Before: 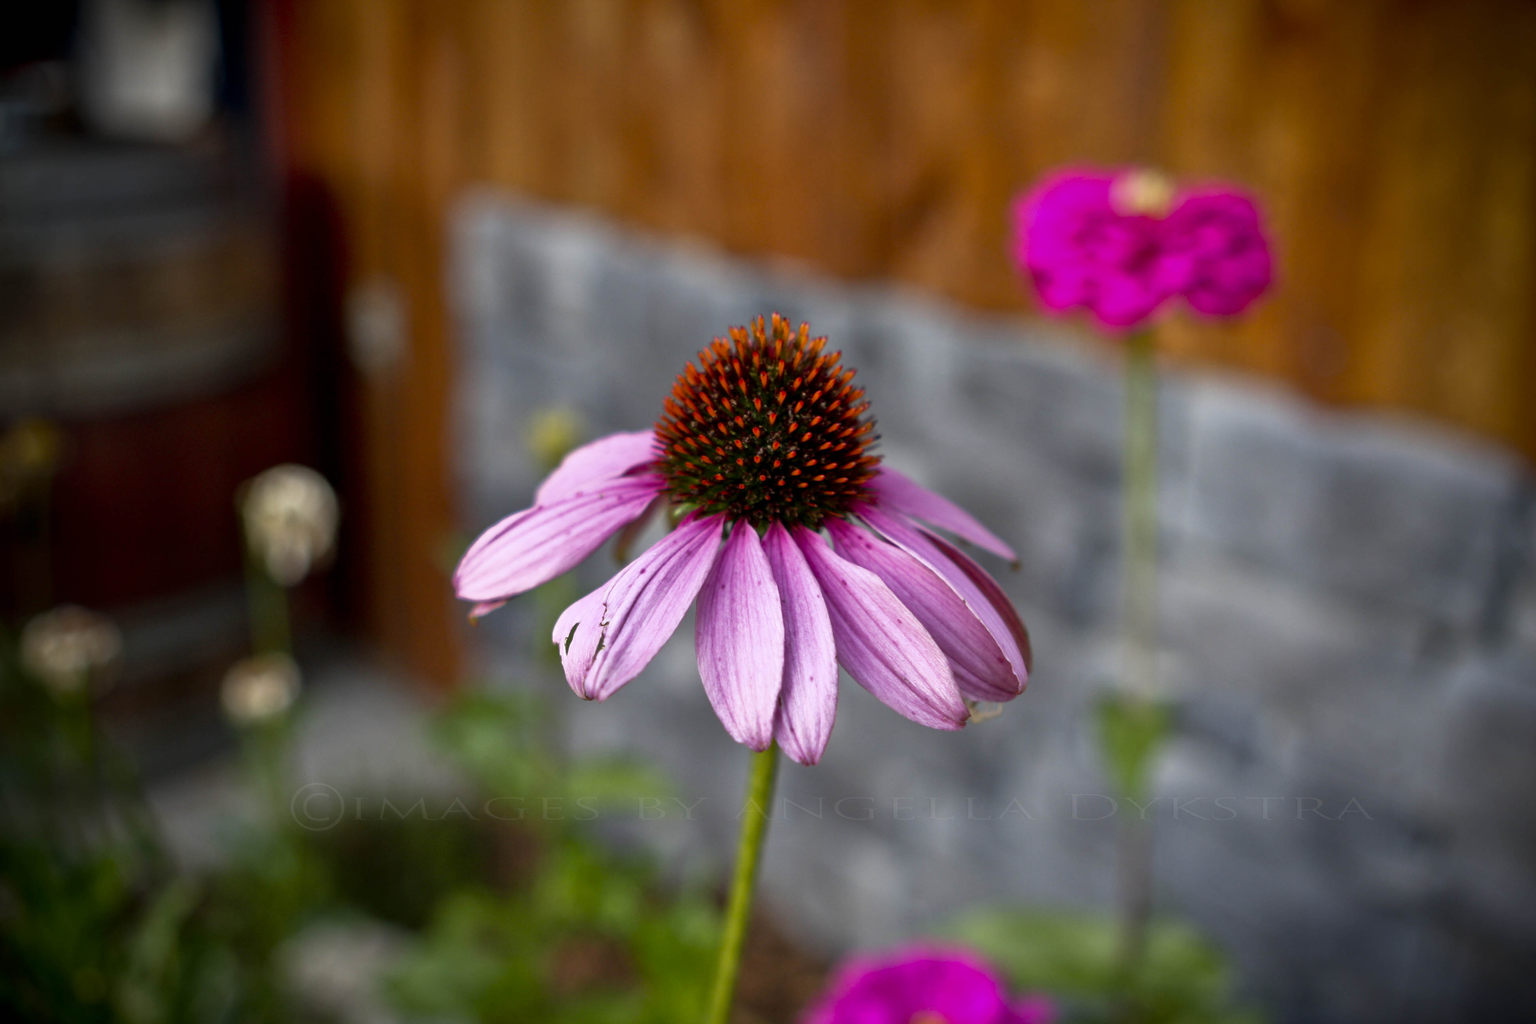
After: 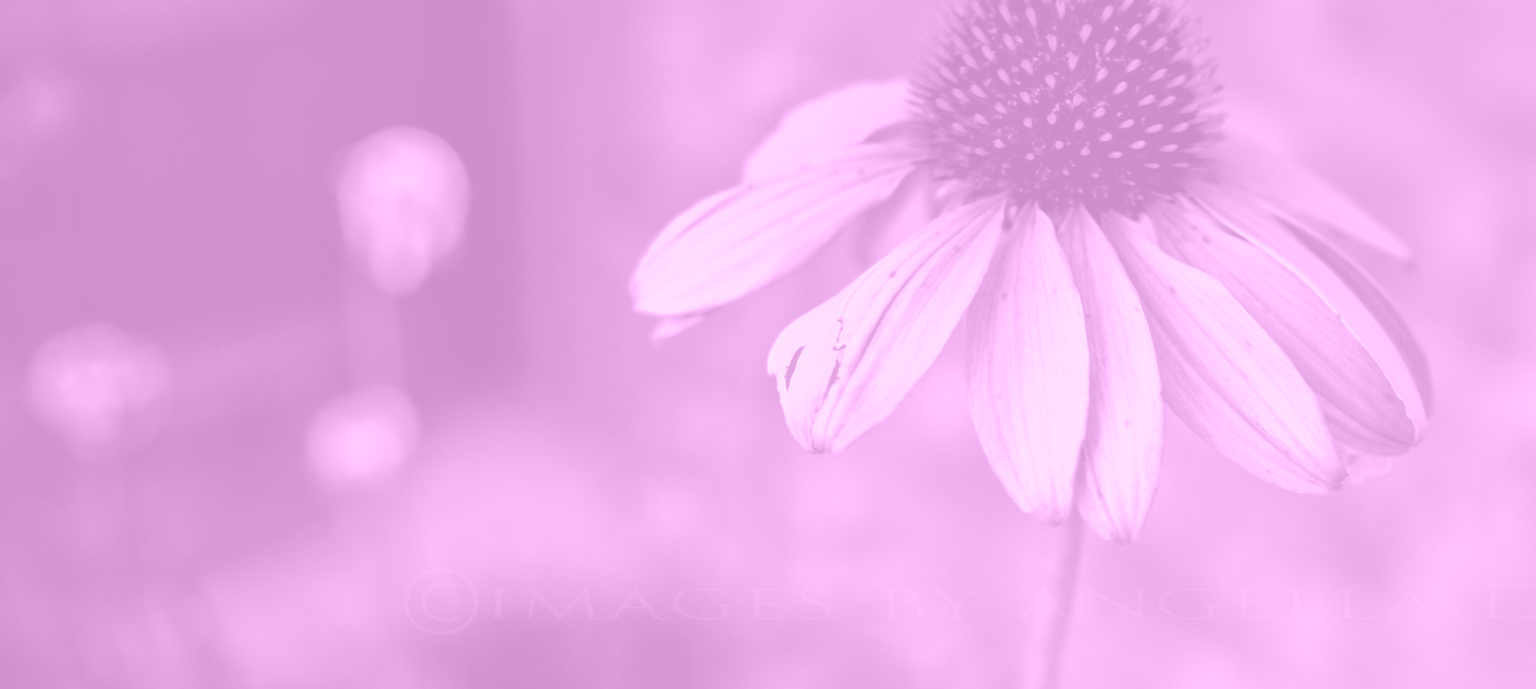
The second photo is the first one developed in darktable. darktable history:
crop: top 36.498%, right 27.964%, bottom 14.995%
colorize: hue 331.2°, saturation 69%, source mix 30.28%, lightness 69.02%, version 1
contrast equalizer: octaves 7, y [[0.6 ×6], [0.55 ×6], [0 ×6], [0 ×6], [0 ×6]], mix 0.3
graduated density: density 2.02 EV, hardness 44%, rotation 0.374°, offset 8.21, hue 208.8°, saturation 97%
color correction: highlights a* -9.35, highlights b* -23.15
